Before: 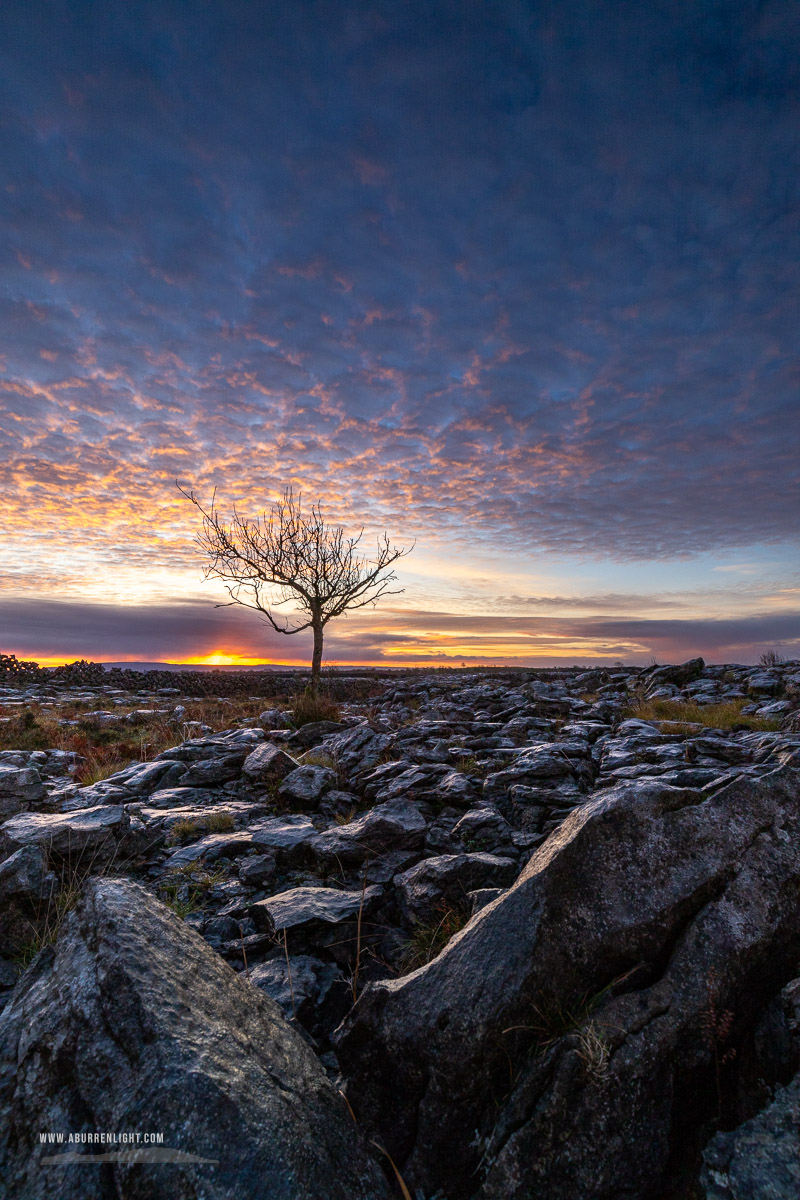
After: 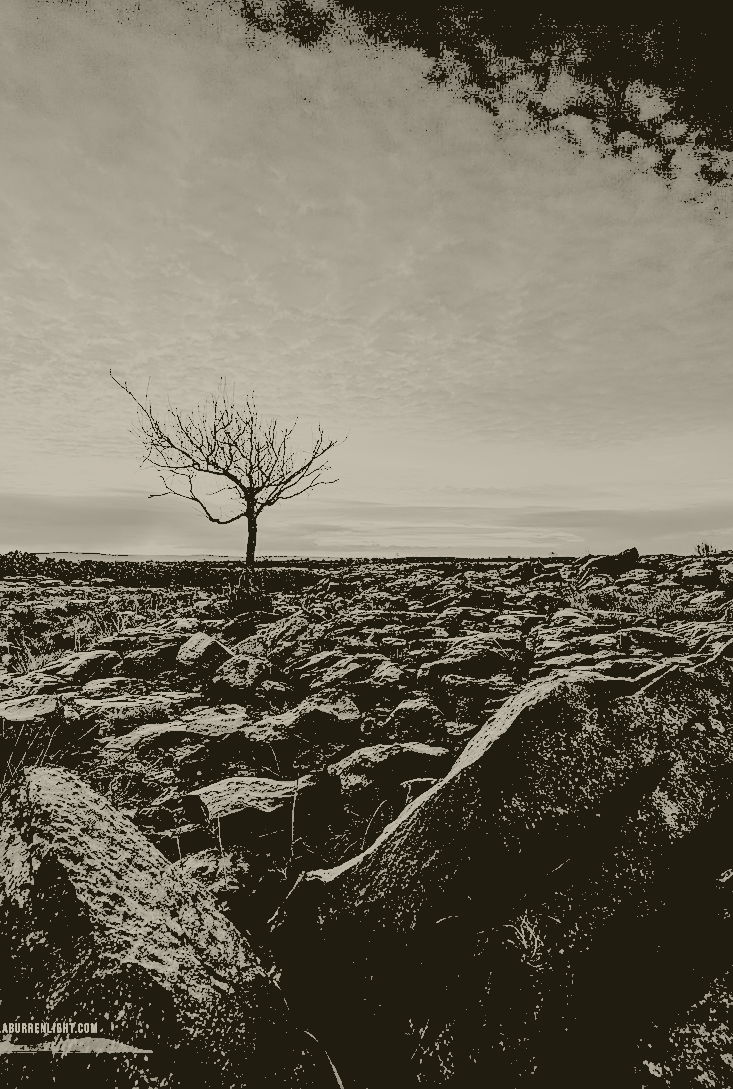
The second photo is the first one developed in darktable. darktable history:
crop and rotate: left 8.262%, top 9.226%
colorize: hue 41.44°, saturation 22%, source mix 60%, lightness 10.61%
levels: levels [0.246, 0.246, 0.506]
white balance: red 0.98, blue 1.034
sharpen: on, module defaults
